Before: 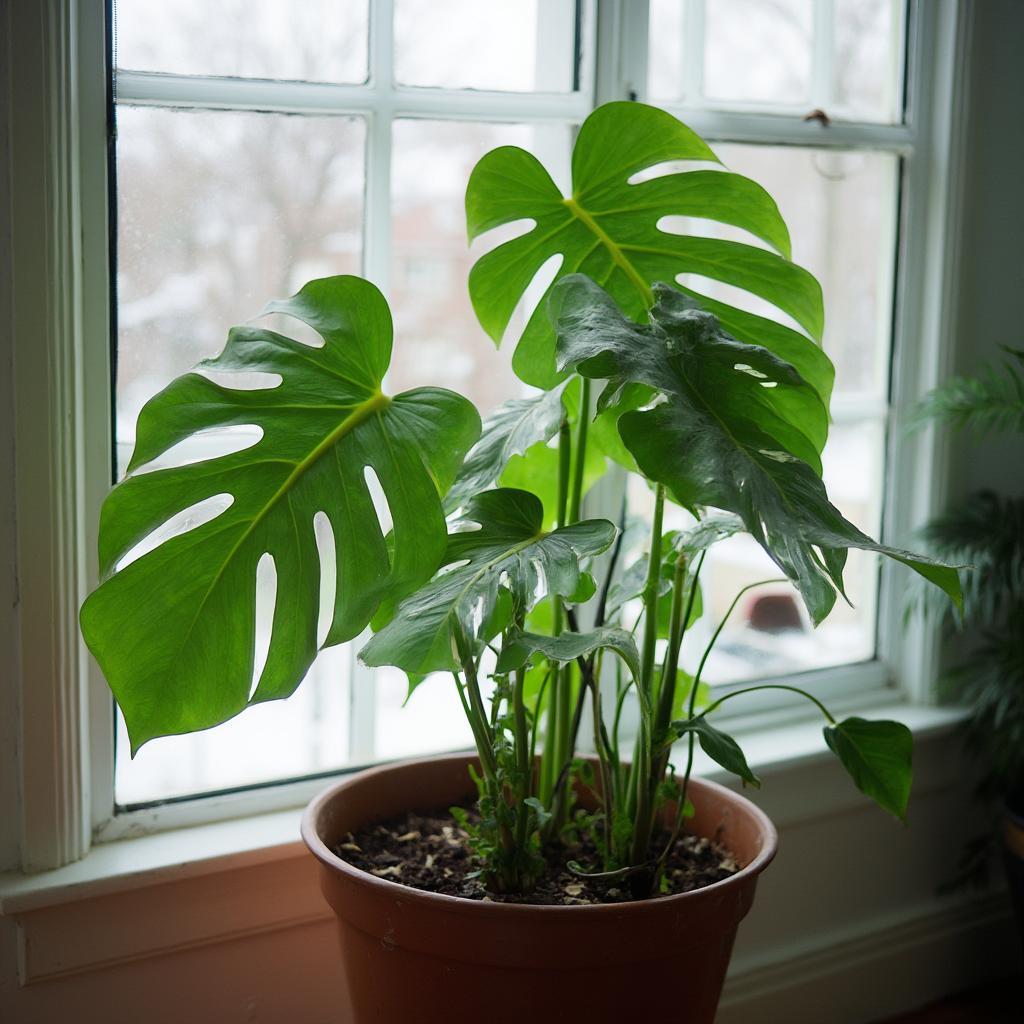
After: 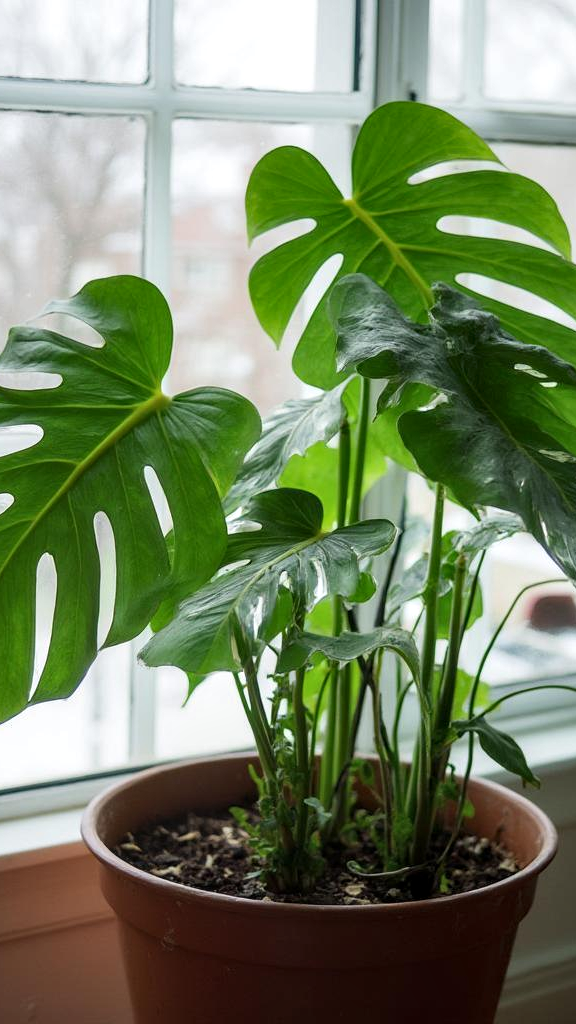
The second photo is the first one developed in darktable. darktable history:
local contrast: detail 130%
crop: left 21.496%, right 22.254%
